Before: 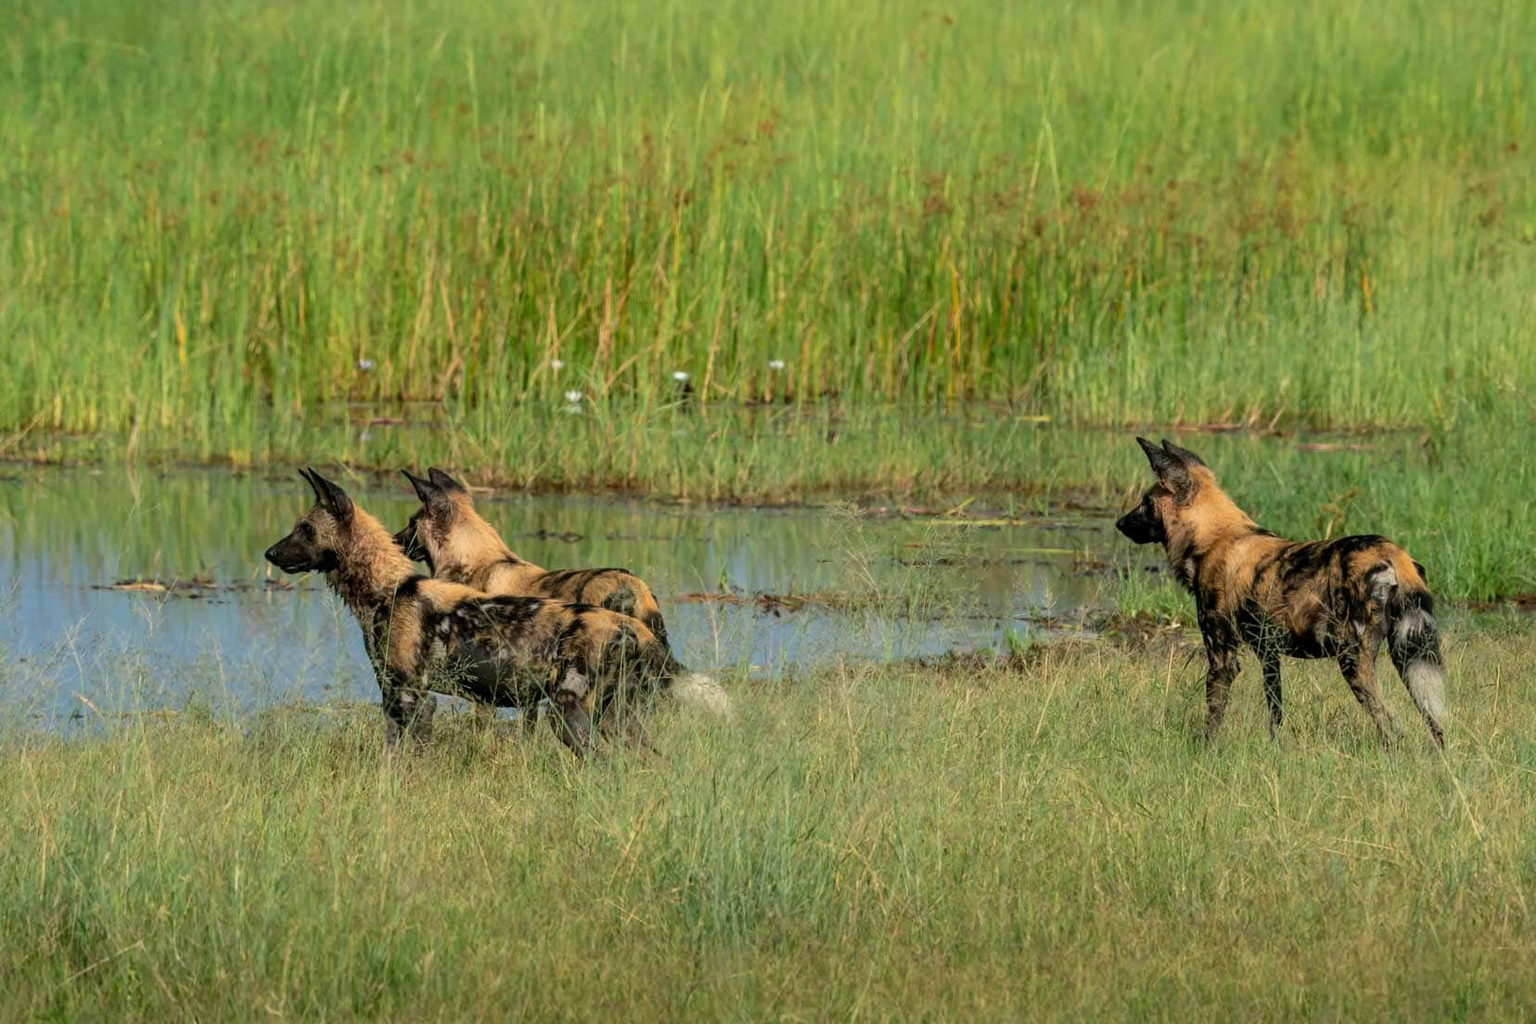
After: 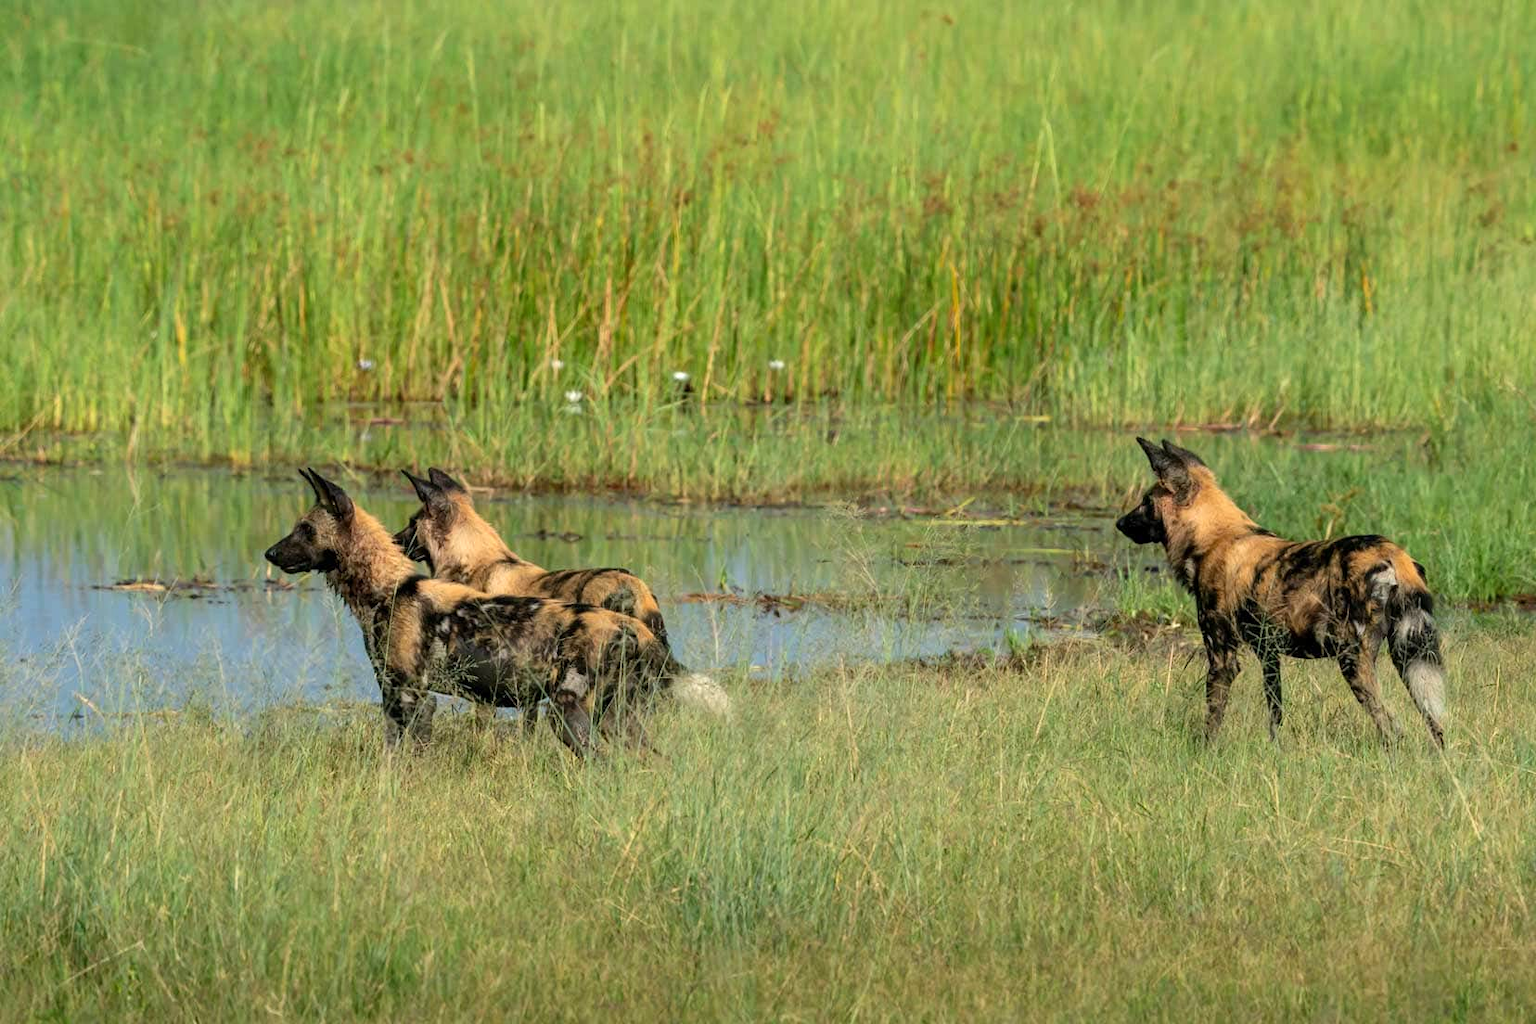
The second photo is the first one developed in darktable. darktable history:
exposure: exposure 0.269 EV, compensate exposure bias true, compensate highlight preservation false
